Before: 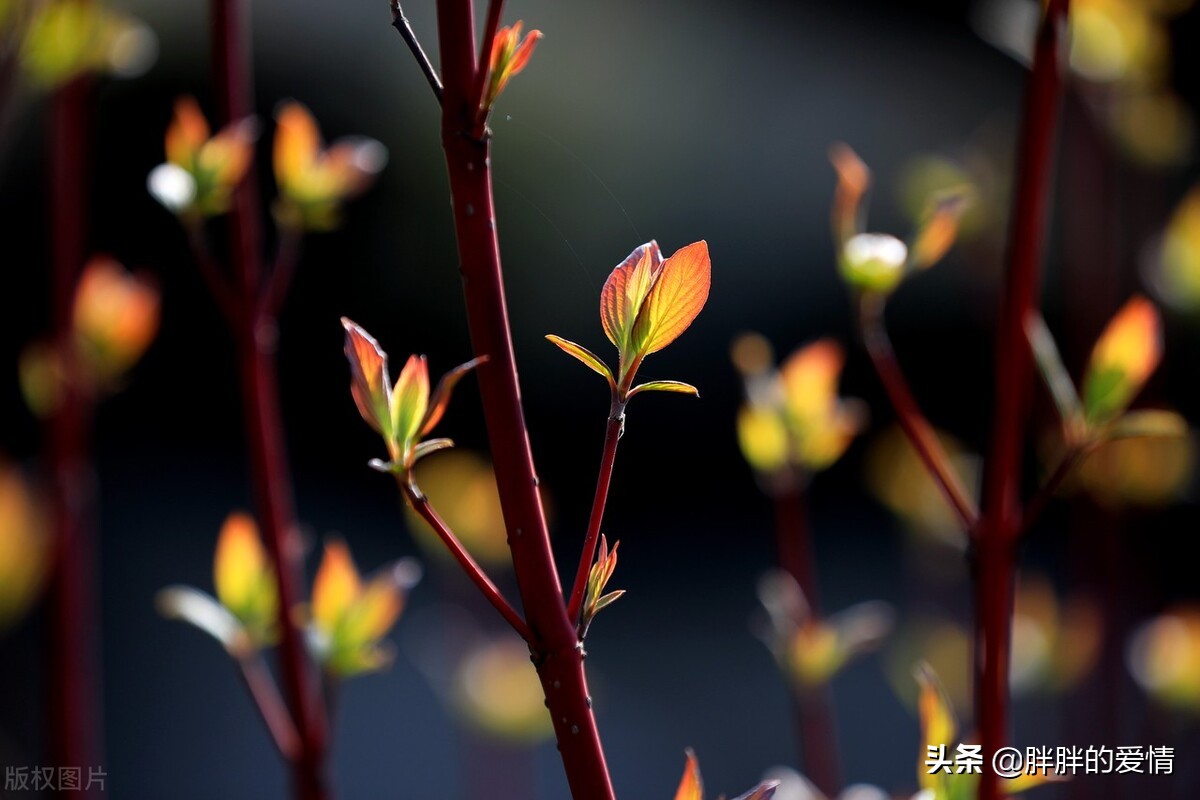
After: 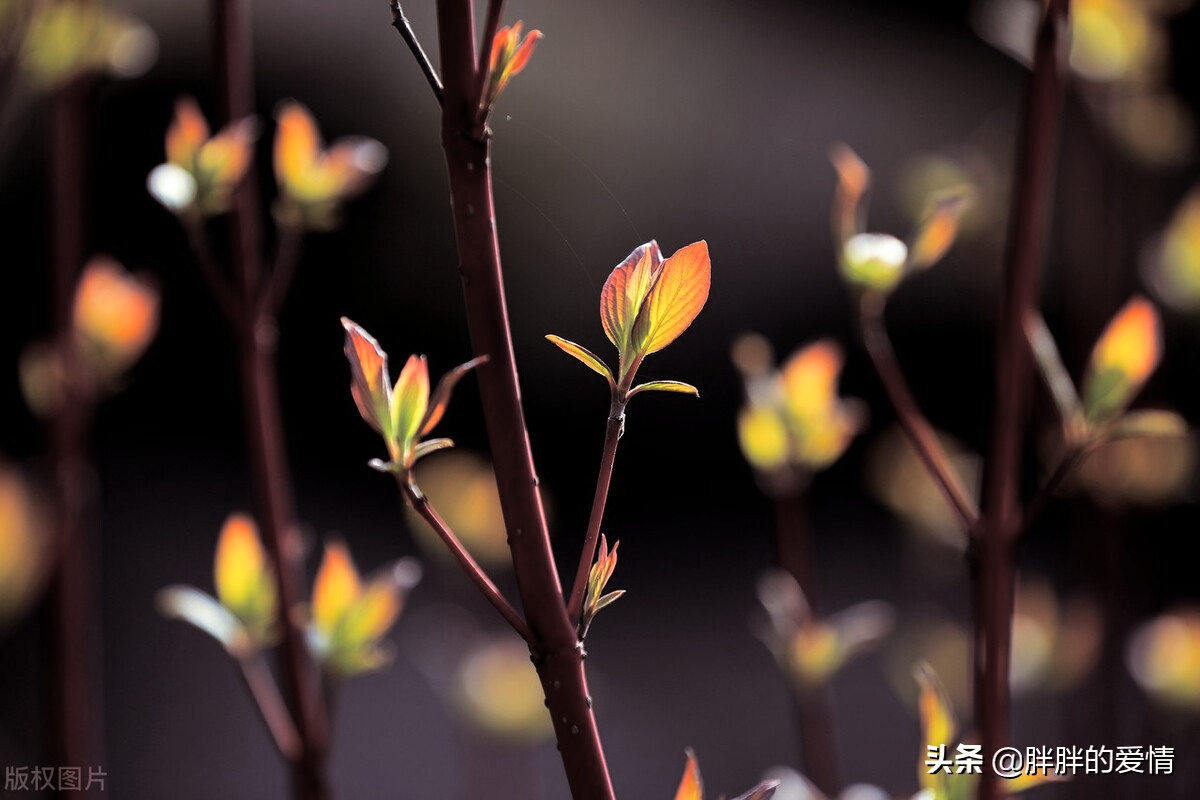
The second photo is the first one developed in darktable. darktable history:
shadows and highlights: shadows 30.63, highlights -63.22, shadows color adjustment 98%, highlights color adjustment 58.61%, soften with gaussian
split-toning: shadows › saturation 0.2
